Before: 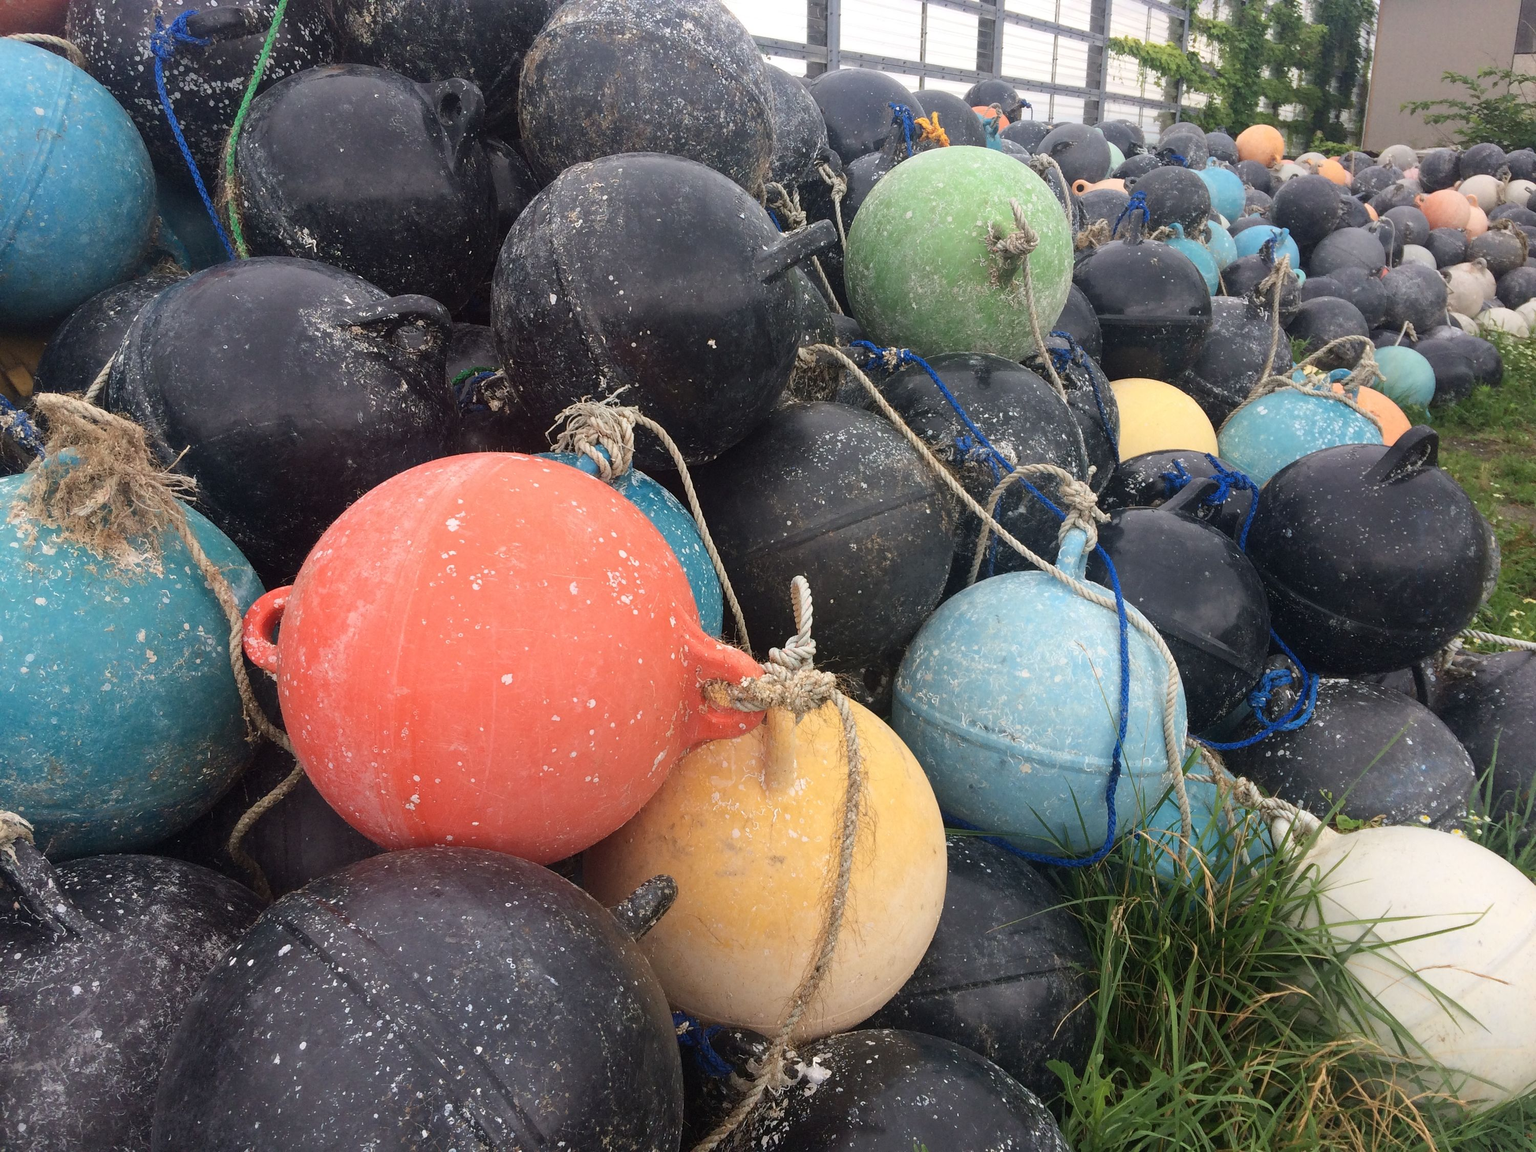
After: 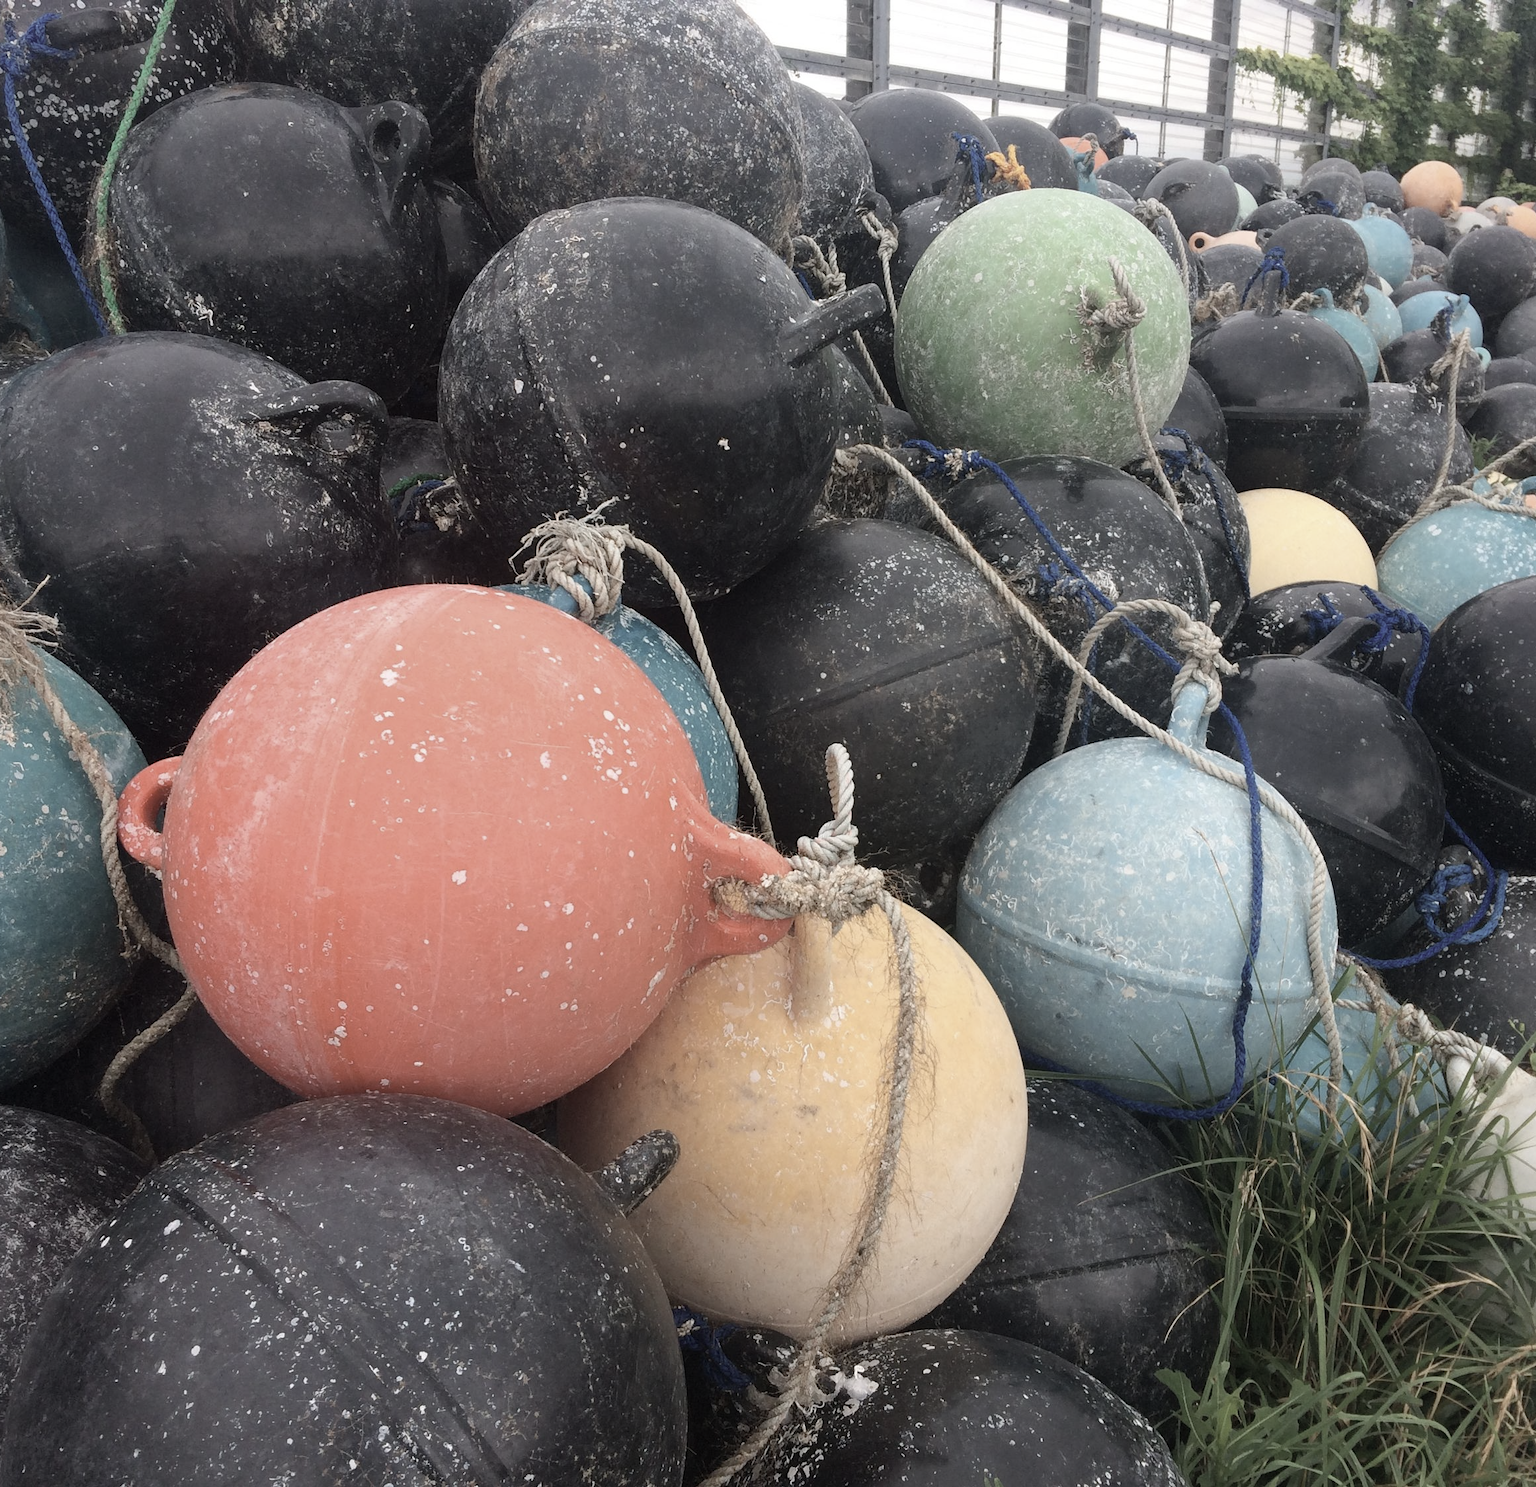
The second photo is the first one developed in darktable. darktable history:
crop: left 9.88%, right 12.664%
color zones: curves: ch1 [(0, 0.292) (0.001, 0.292) (0.2, 0.264) (0.4, 0.248) (0.6, 0.248) (0.8, 0.264) (0.999, 0.292) (1, 0.292)]
